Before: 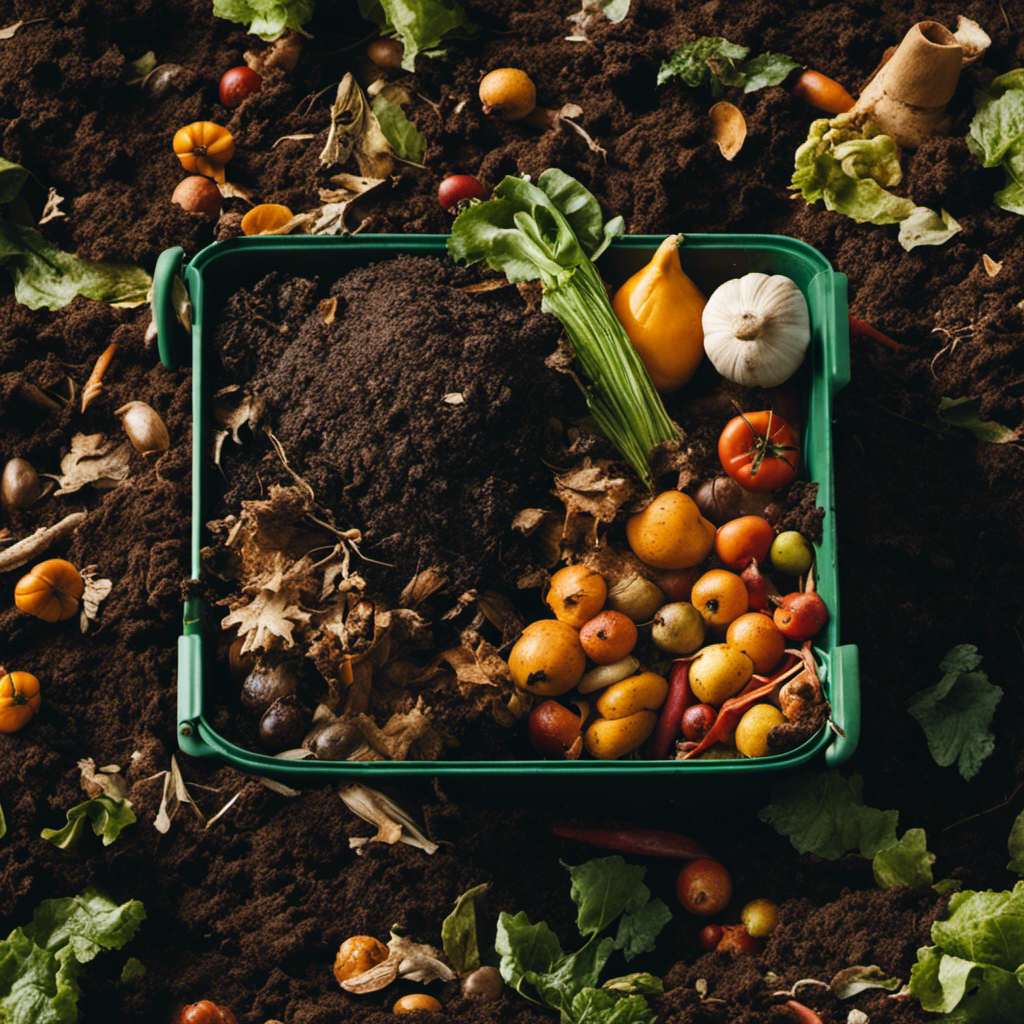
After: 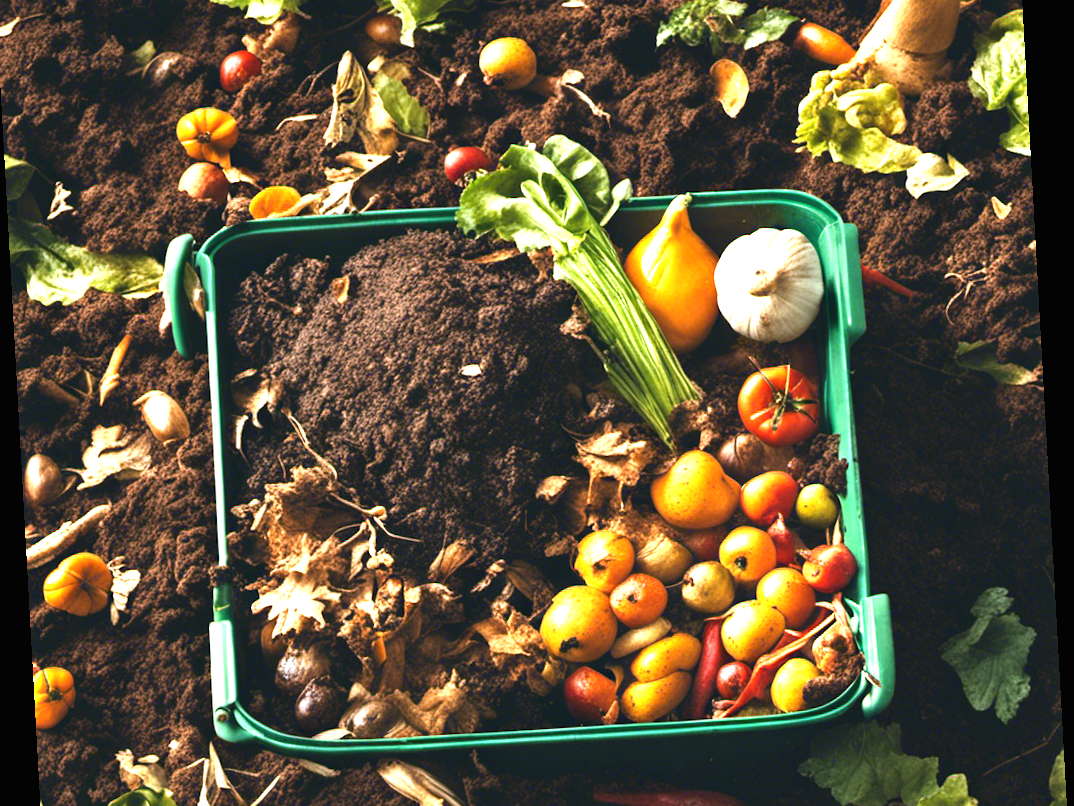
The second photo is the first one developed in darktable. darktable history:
rotate and perspective: rotation -3.18°, automatic cropping off
exposure: black level correction 0, exposure 1.741 EV, compensate exposure bias true, compensate highlight preservation false
crop: left 0.387%, top 5.469%, bottom 19.809%
